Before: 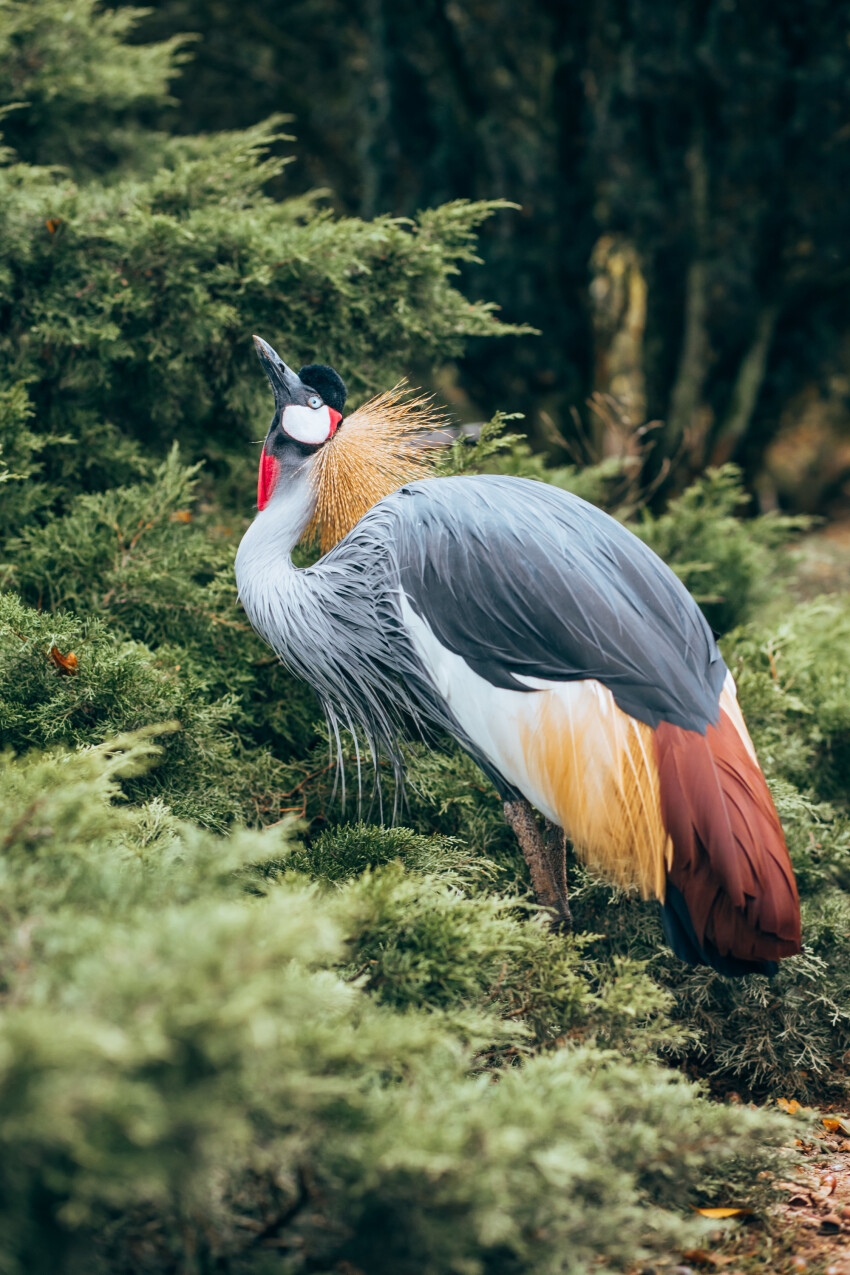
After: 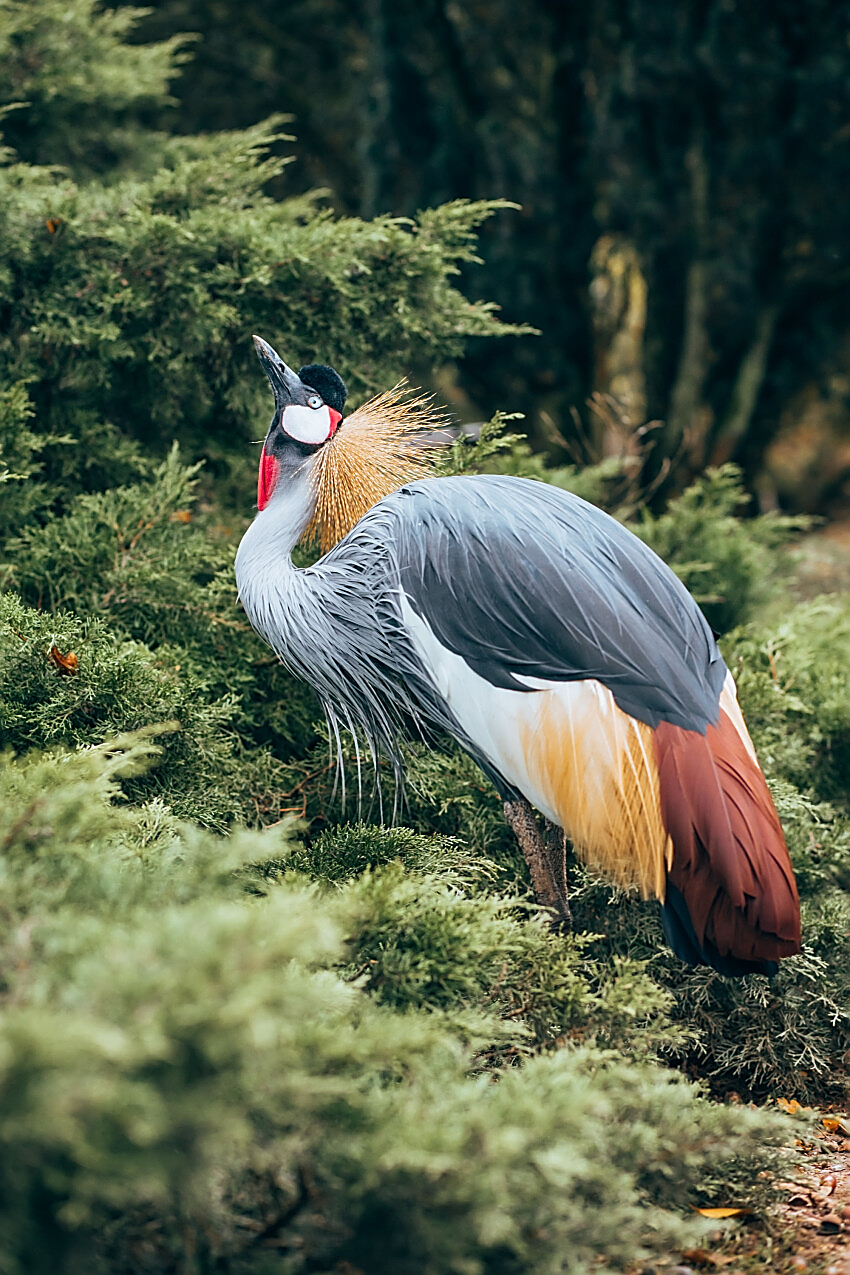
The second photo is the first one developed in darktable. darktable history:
sharpen: radius 1.373, amount 1.239, threshold 0.628
